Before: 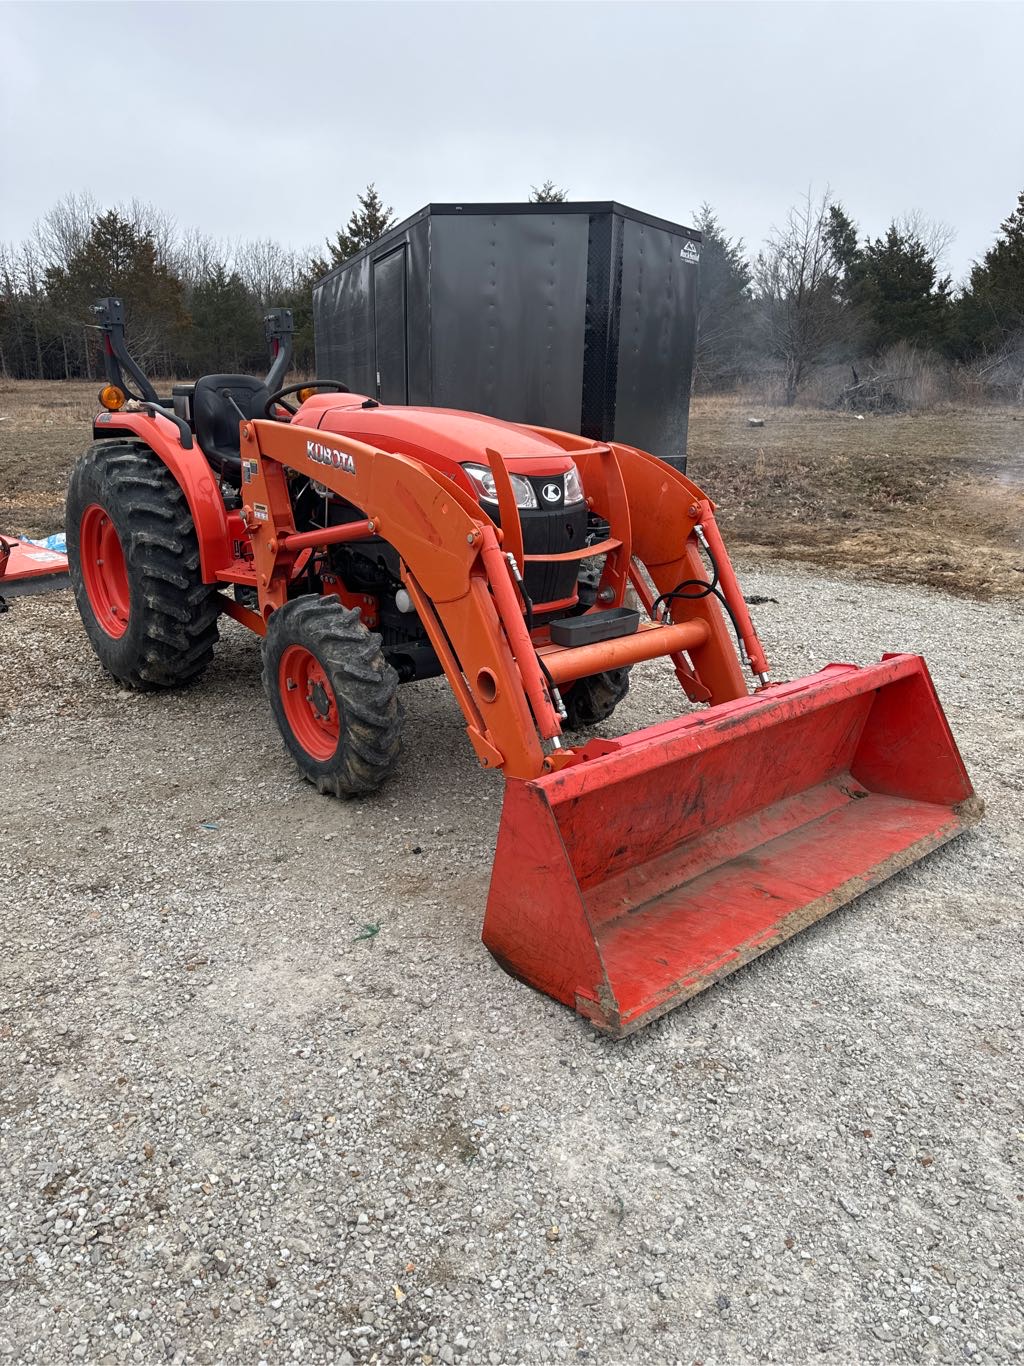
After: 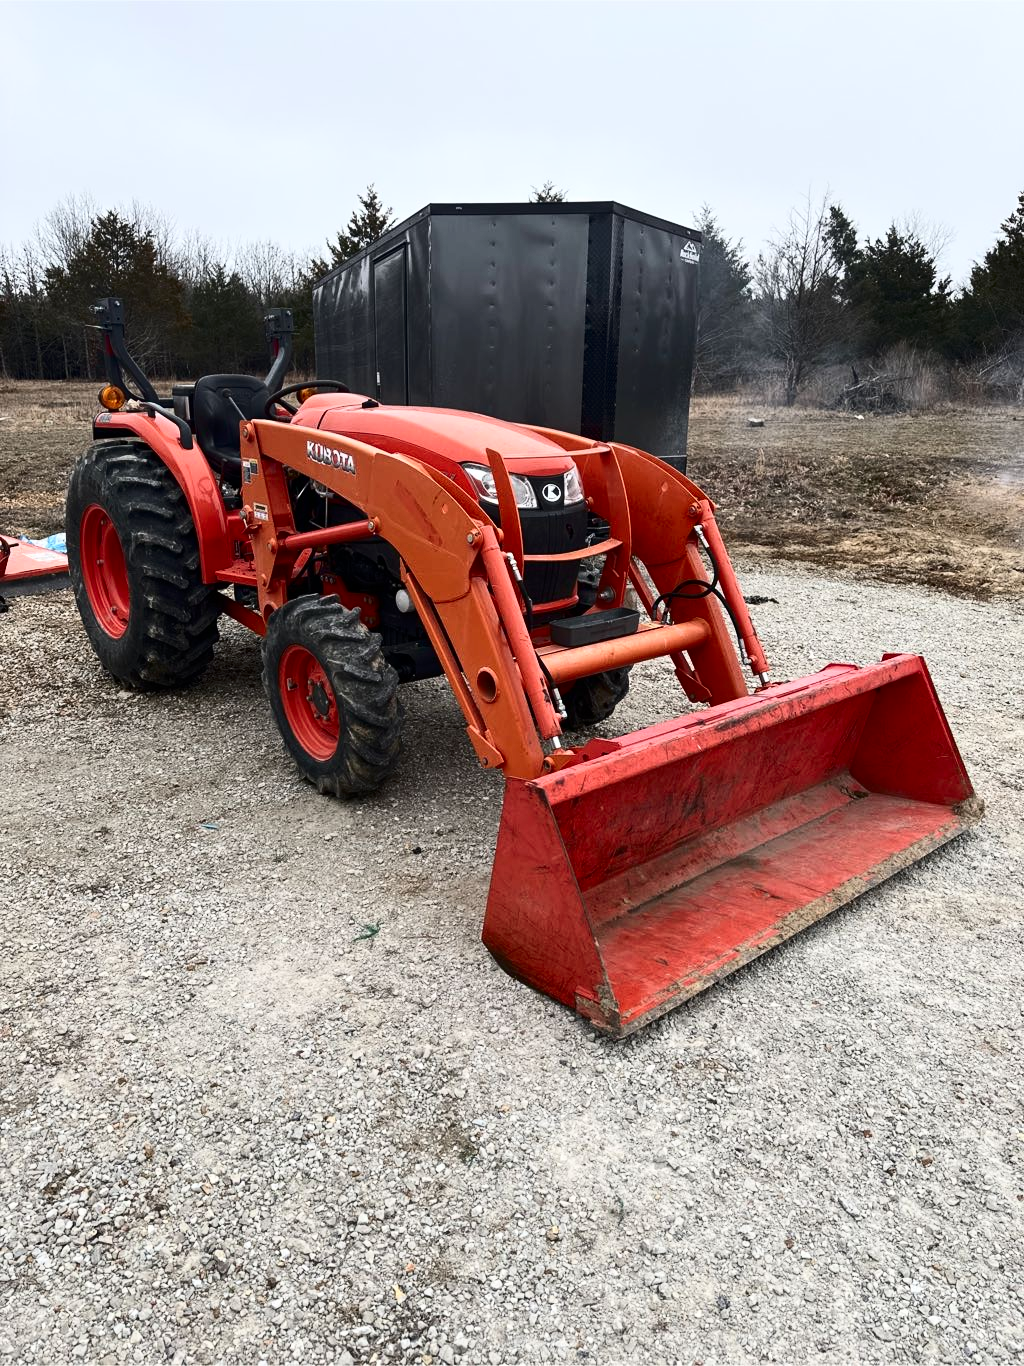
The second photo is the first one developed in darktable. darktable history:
contrast brightness saturation: contrast 0.298
